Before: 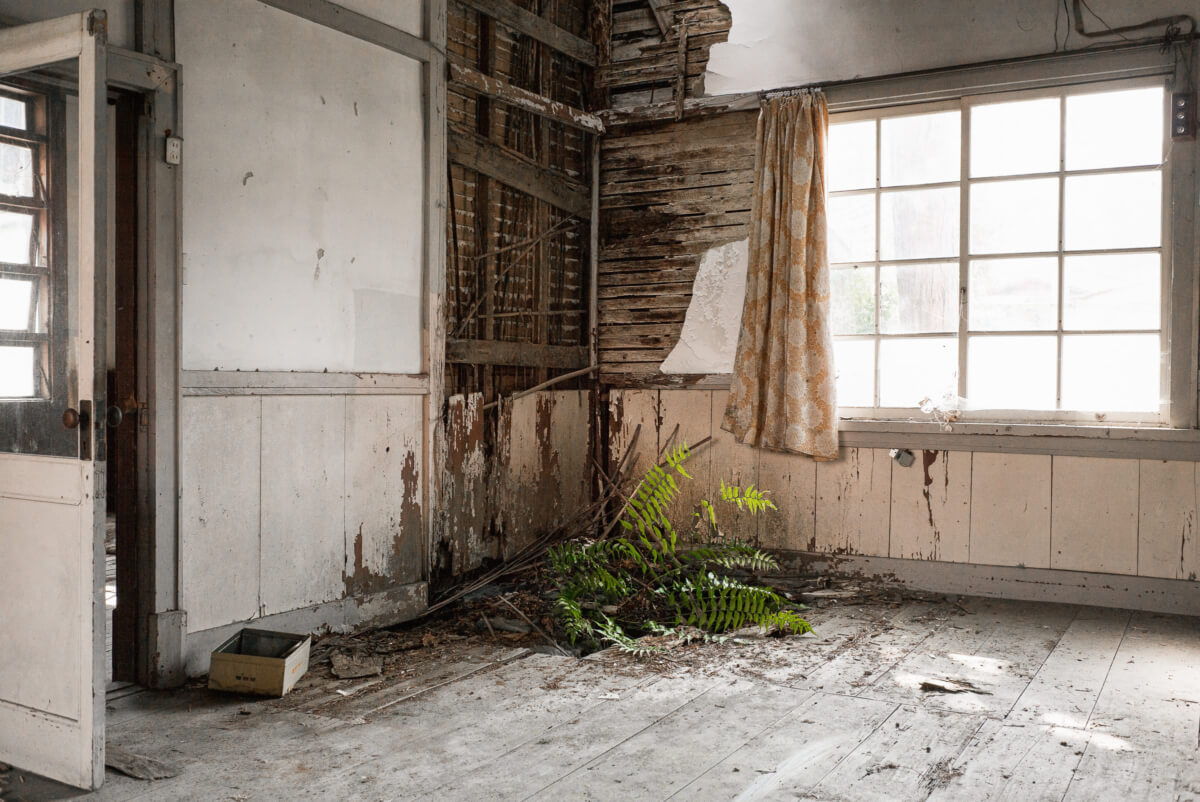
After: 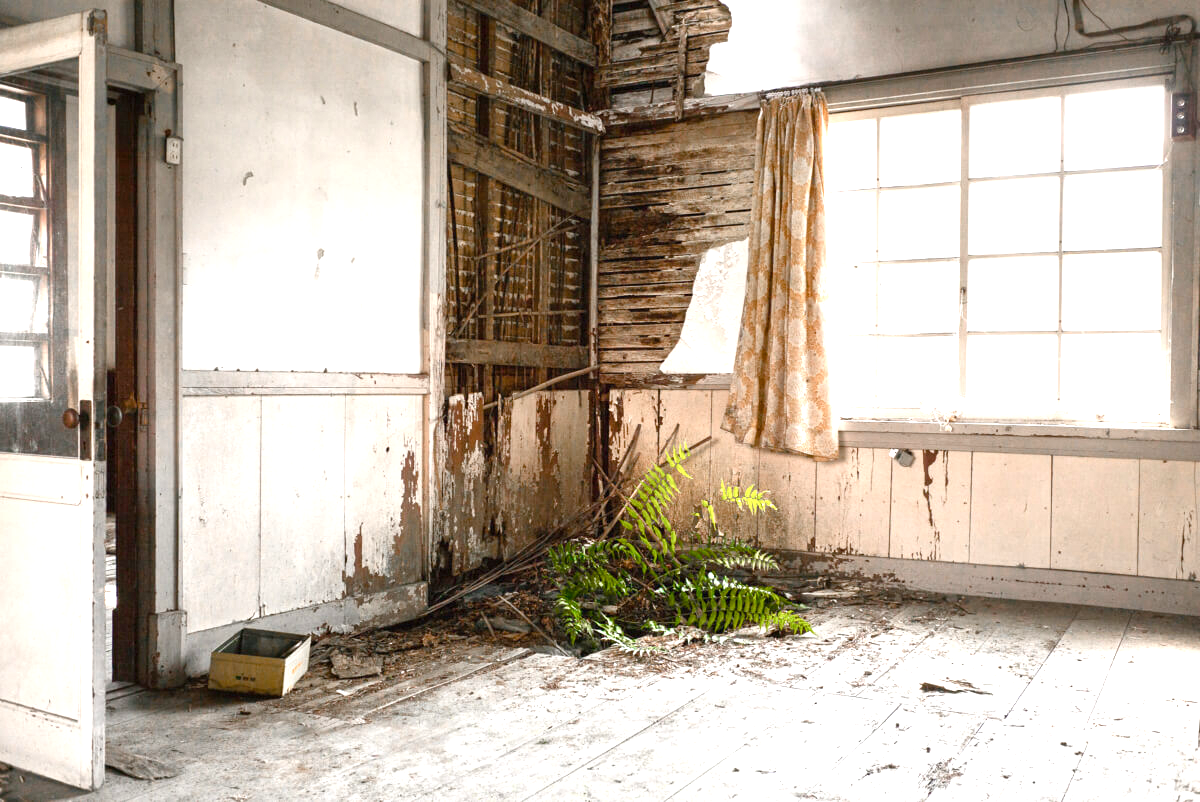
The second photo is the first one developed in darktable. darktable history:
exposure: exposure 1.163 EV, compensate highlight preservation false
color zones: curves: ch0 [(0, 0.5) (0.143, 0.52) (0.286, 0.5) (0.429, 0.5) (0.571, 0.5) (0.714, 0.5) (0.857, 0.5) (1, 0.5)]; ch1 [(0, 0.489) (0.155, 0.45) (0.286, 0.466) (0.429, 0.5) (0.571, 0.5) (0.714, 0.5) (0.857, 0.5) (1, 0.489)]
color balance rgb: perceptual saturation grading › global saturation 20%, perceptual saturation grading › highlights -25.242%, perceptual saturation grading › shadows 49.298%
